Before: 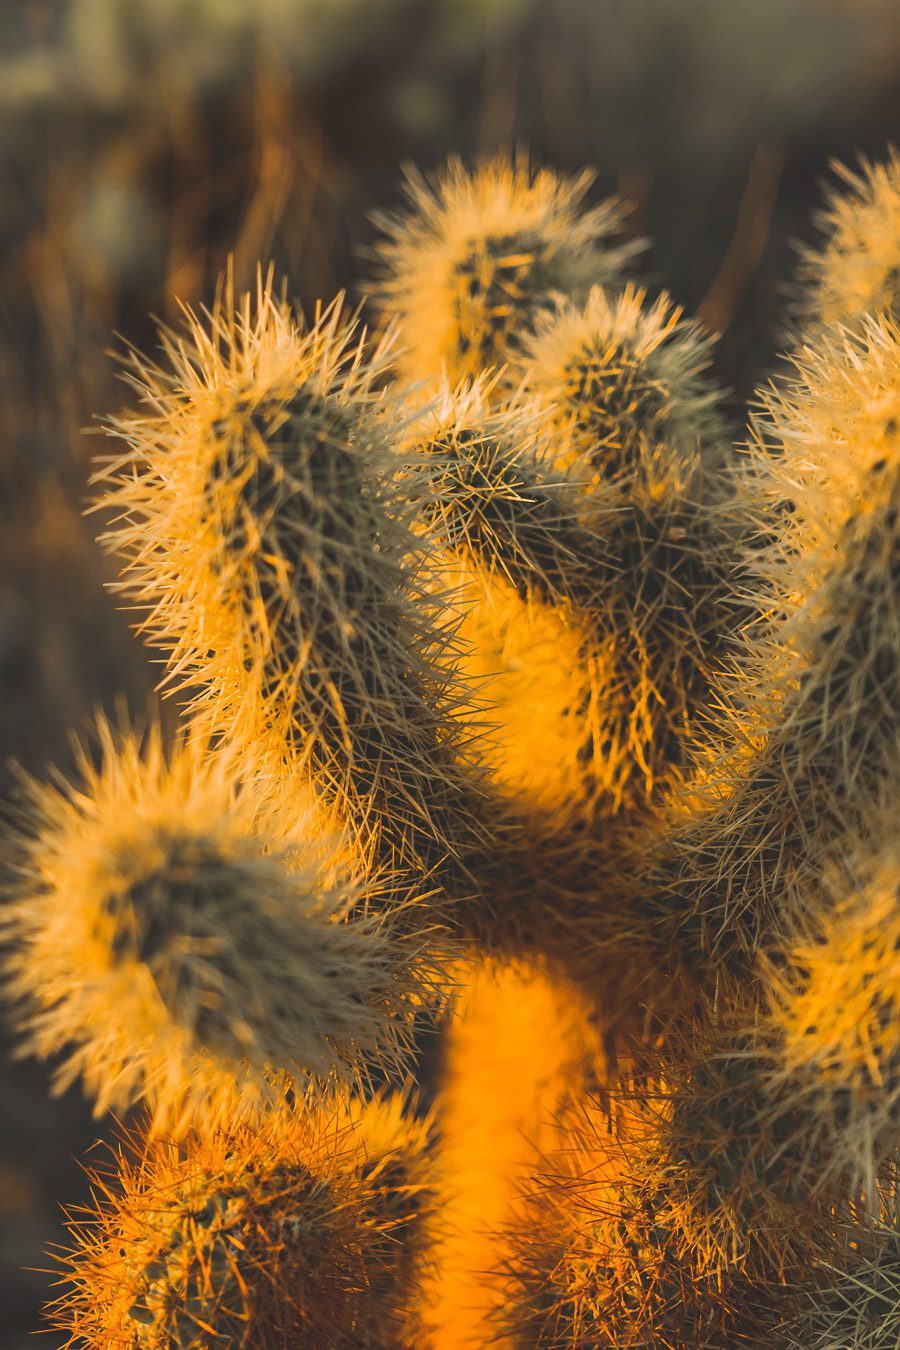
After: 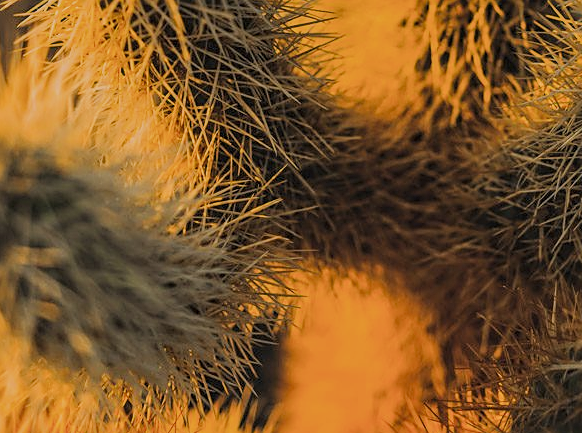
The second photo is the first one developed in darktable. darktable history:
sharpen: on, module defaults
filmic rgb: black relative exposure -6.93 EV, white relative exposure 5.61 EV, hardness 2.84
crop: left 18.042%, top 51.055%, right 17.237%, bottom 16.806%
local contrast: on, module defaults
